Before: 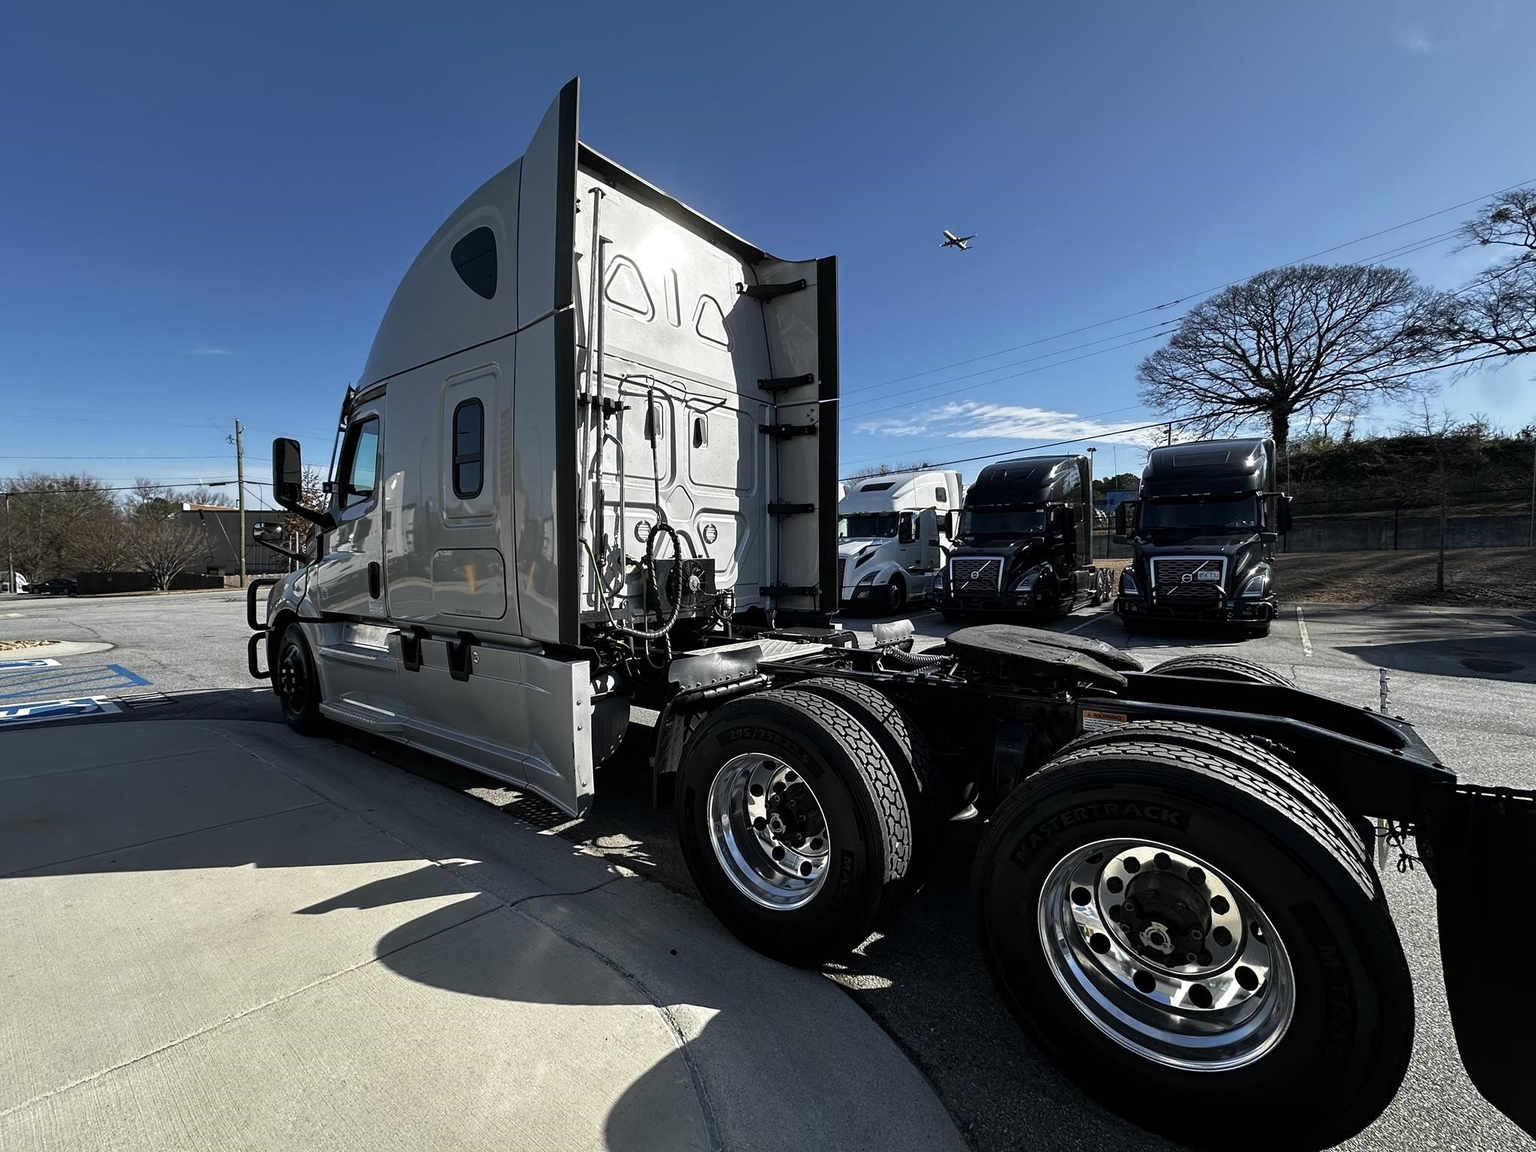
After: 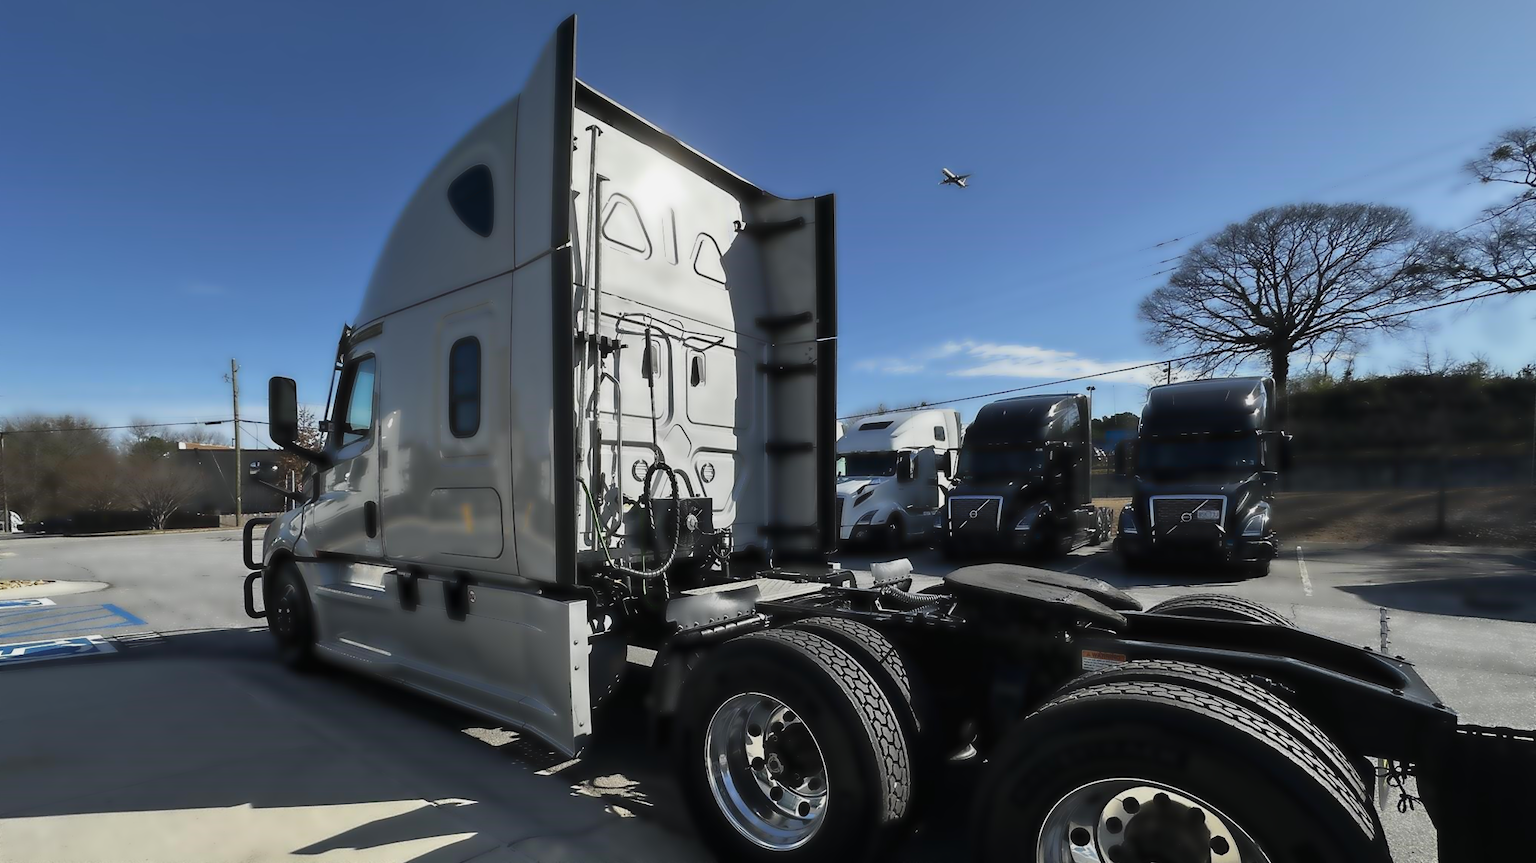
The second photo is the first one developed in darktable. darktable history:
white balance: emerald 1
lowpass: radius 4, soften with bilateral filter, unbound 0
local contrast: detail 110%
crop: left 0.387%, top 5.469%, bottom 19.809%
